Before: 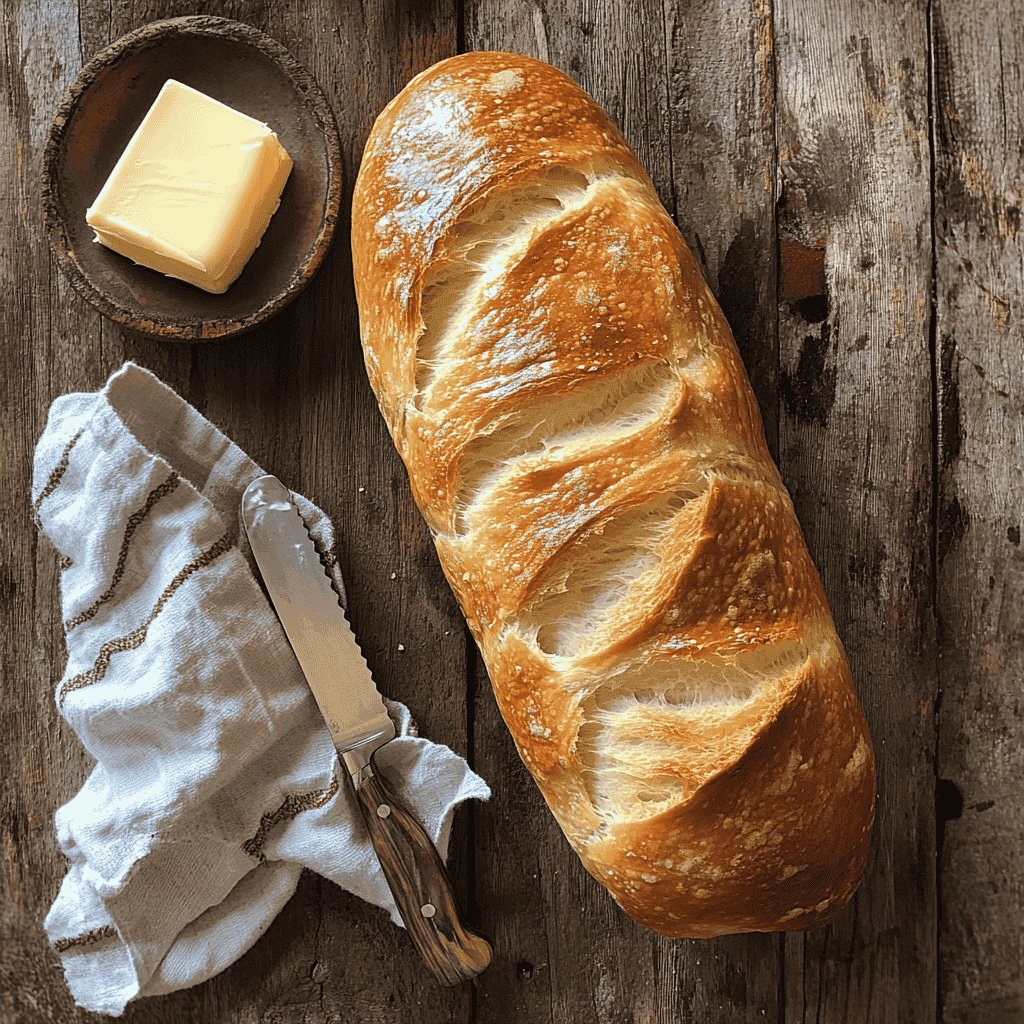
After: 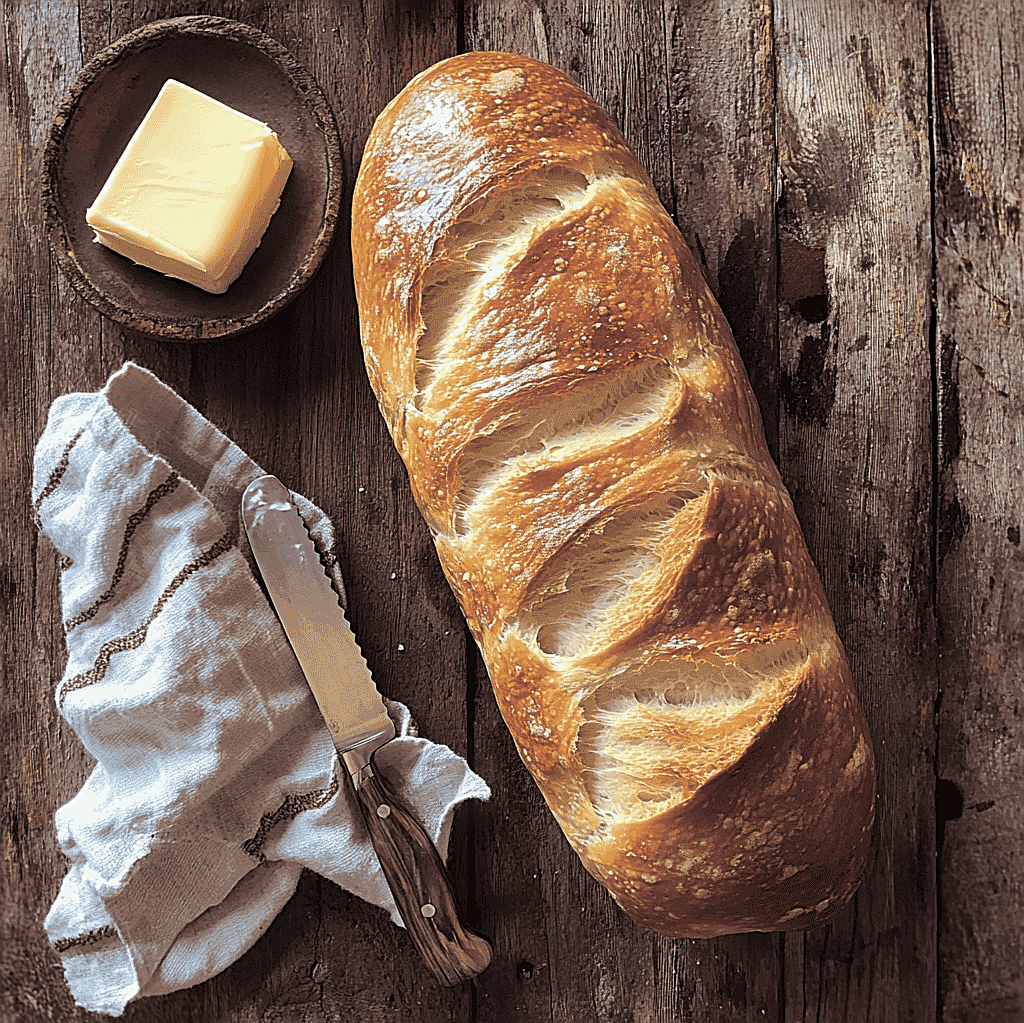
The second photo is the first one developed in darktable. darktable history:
sharpen: on, module defaults
crop: bottom 0.071%
bloom: size 3%, threshold 100%, strength 0%
split-toning: shadows › saturation 0.24, highlights › hue 54°, highlights › saturation 0.24
